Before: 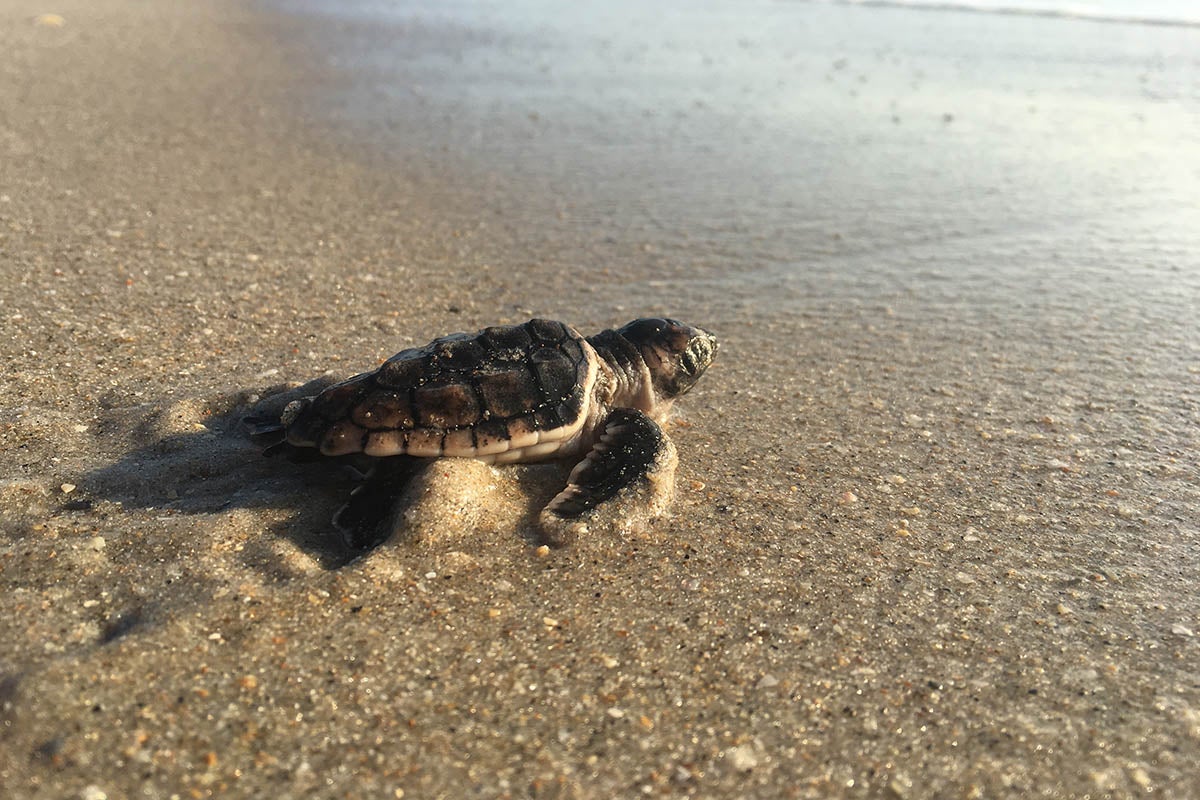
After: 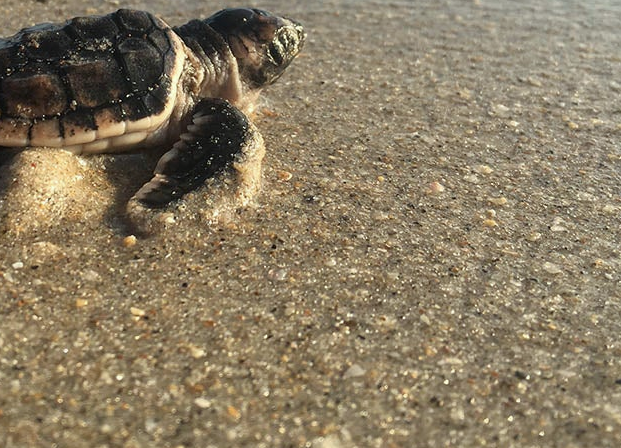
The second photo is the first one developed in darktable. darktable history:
crop: left 34.479%, top 38.822%, right 13.718%, bottom 5.172%
white balance: red 0.978, blue 0.999
